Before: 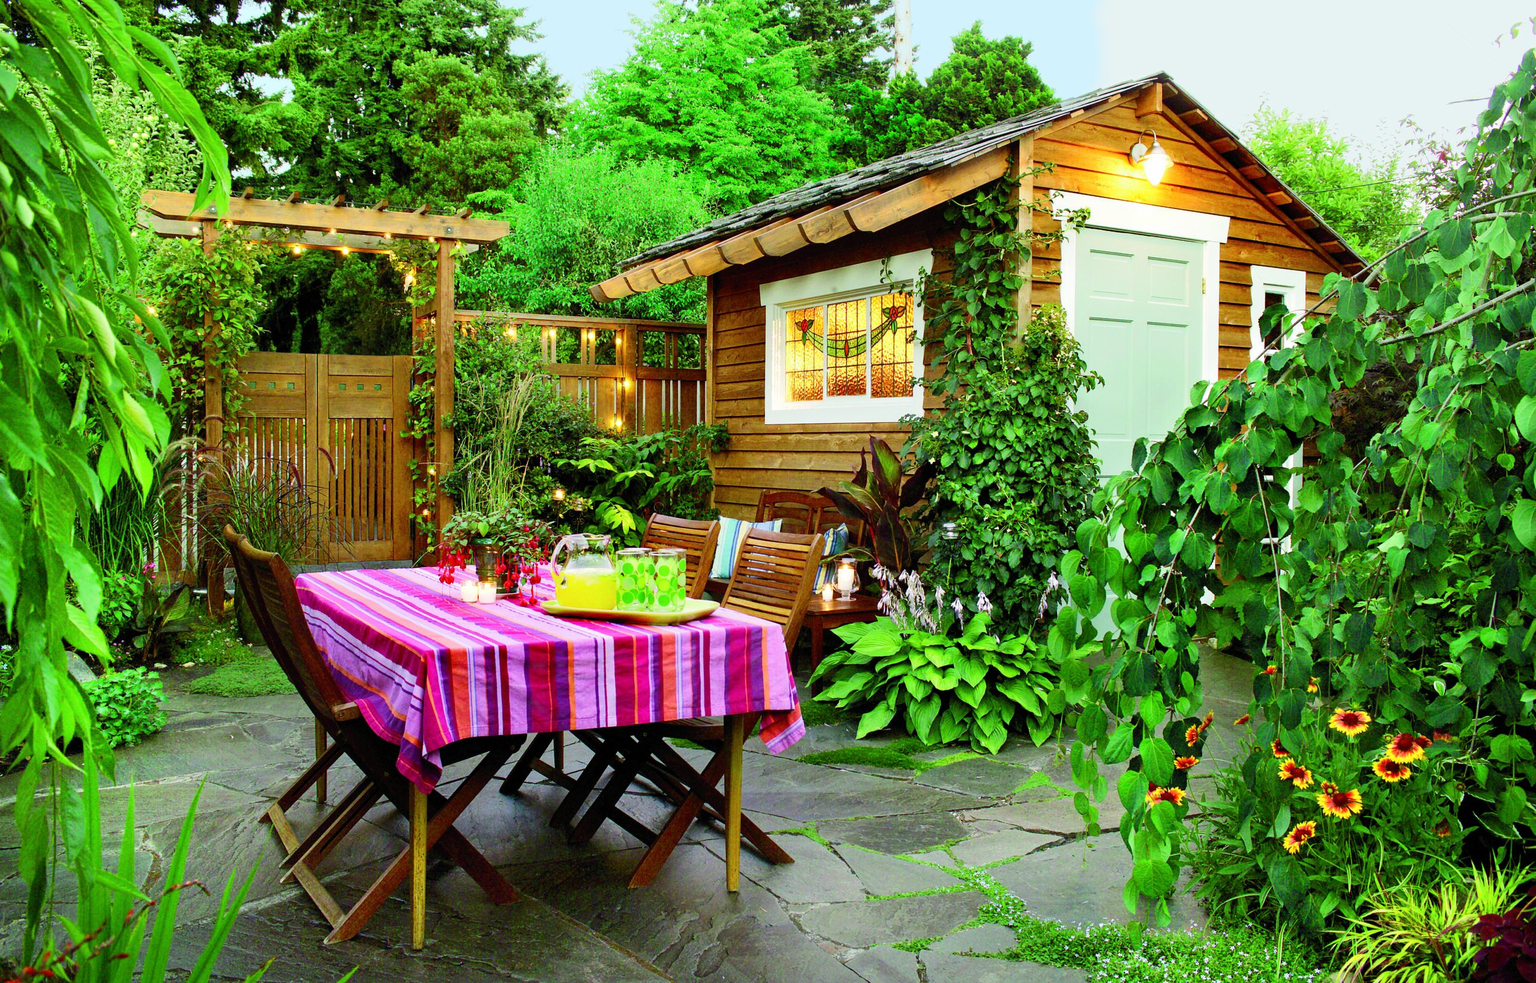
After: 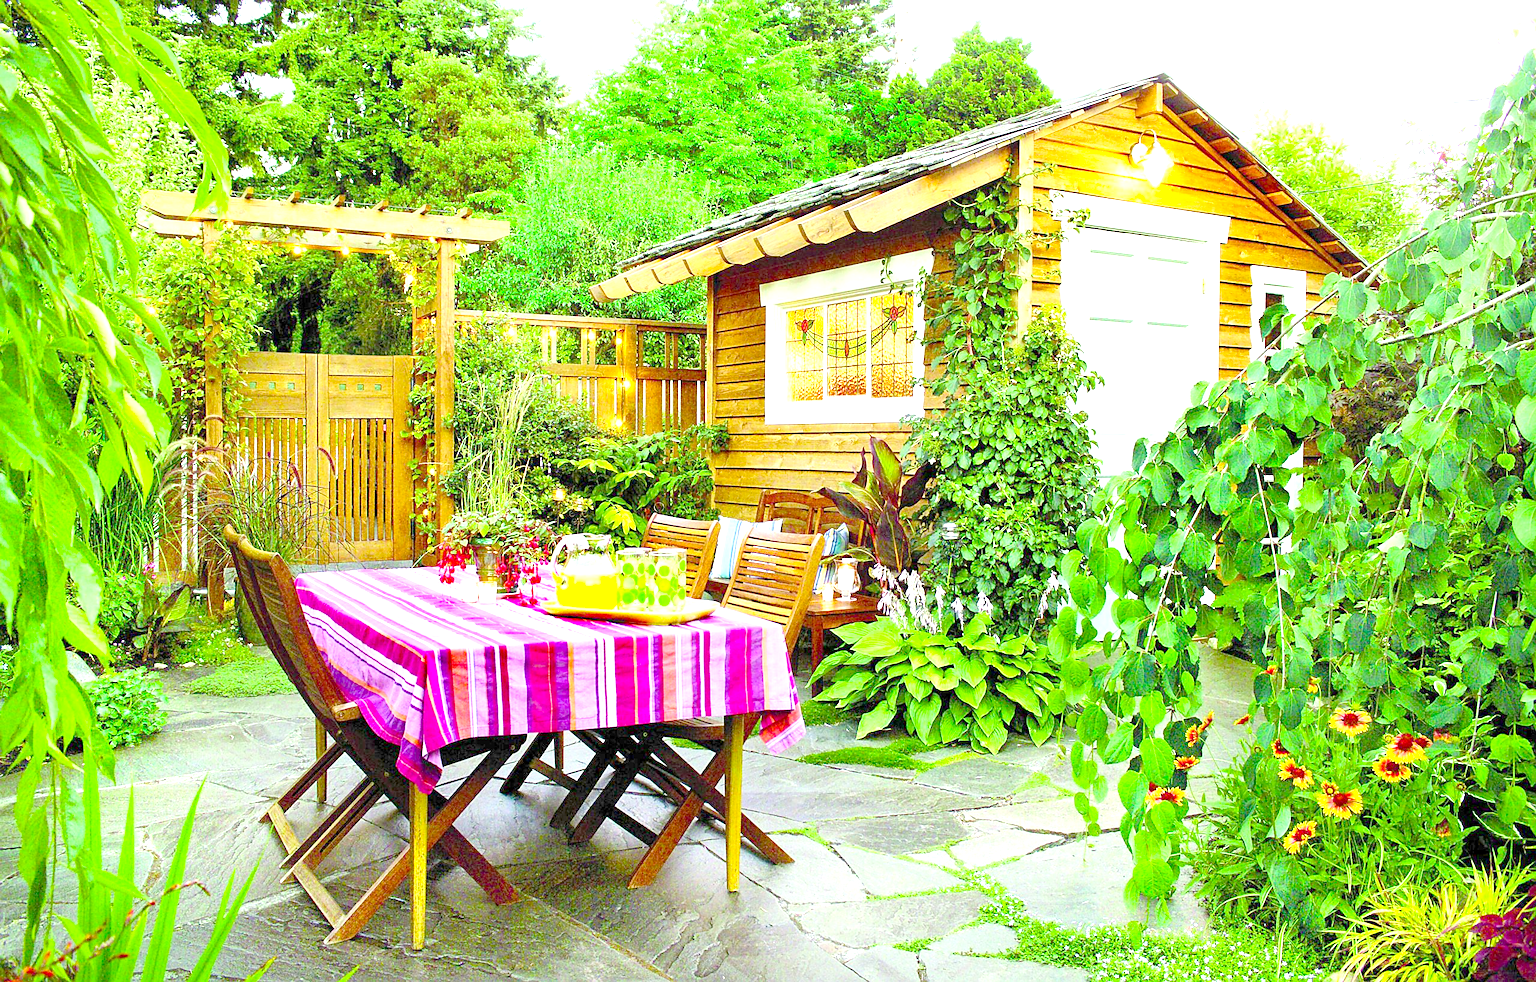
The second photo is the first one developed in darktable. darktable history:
color balance rgb: perceptual saturation grading › global saturation 19.878%, perceptual brilliance grading › global brilliance 12.467%, contrast 4.95%
contrast brightness saturation: contrast 0.097, brightness 0.025, saturation 0.094
local contrast: mode bilateral grid, contrast 20, coarseness 50, detail 120%, midtone range 0.2
sharpen: on, module defaults
